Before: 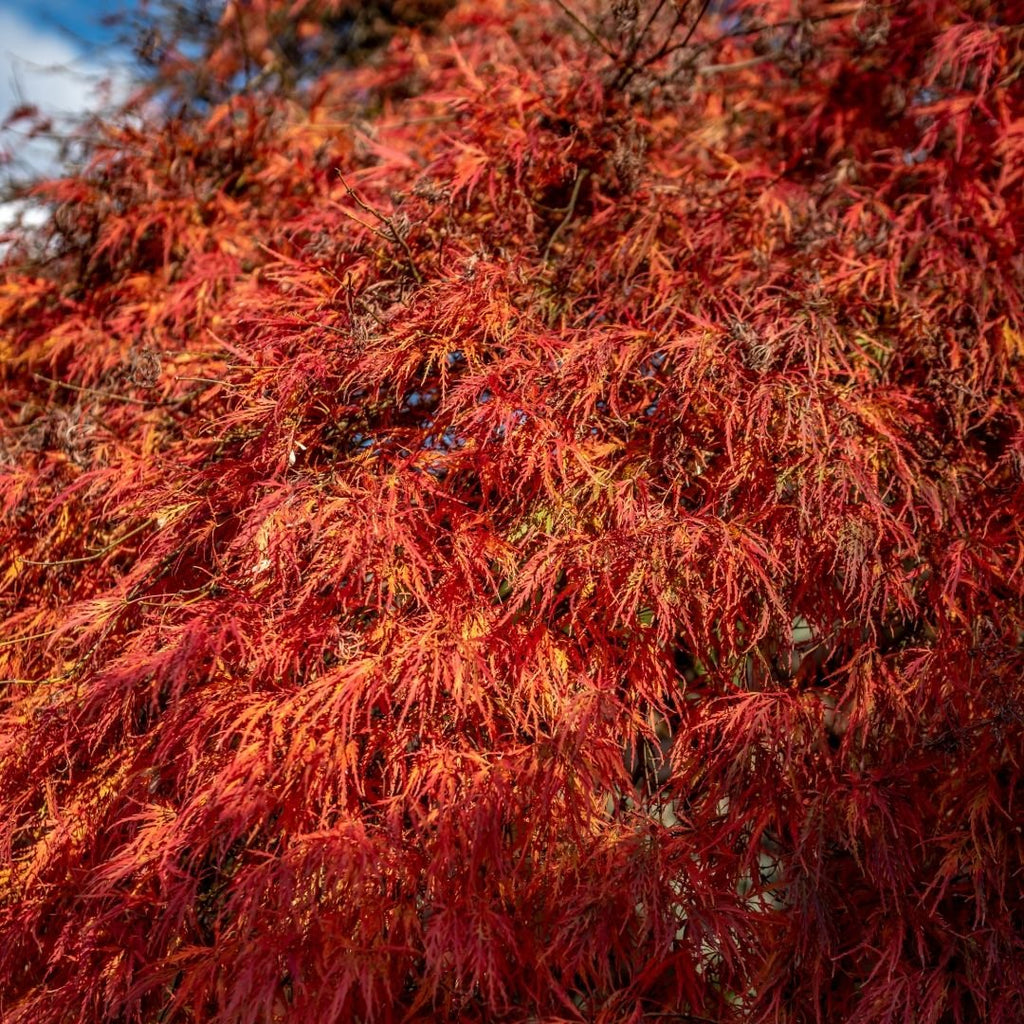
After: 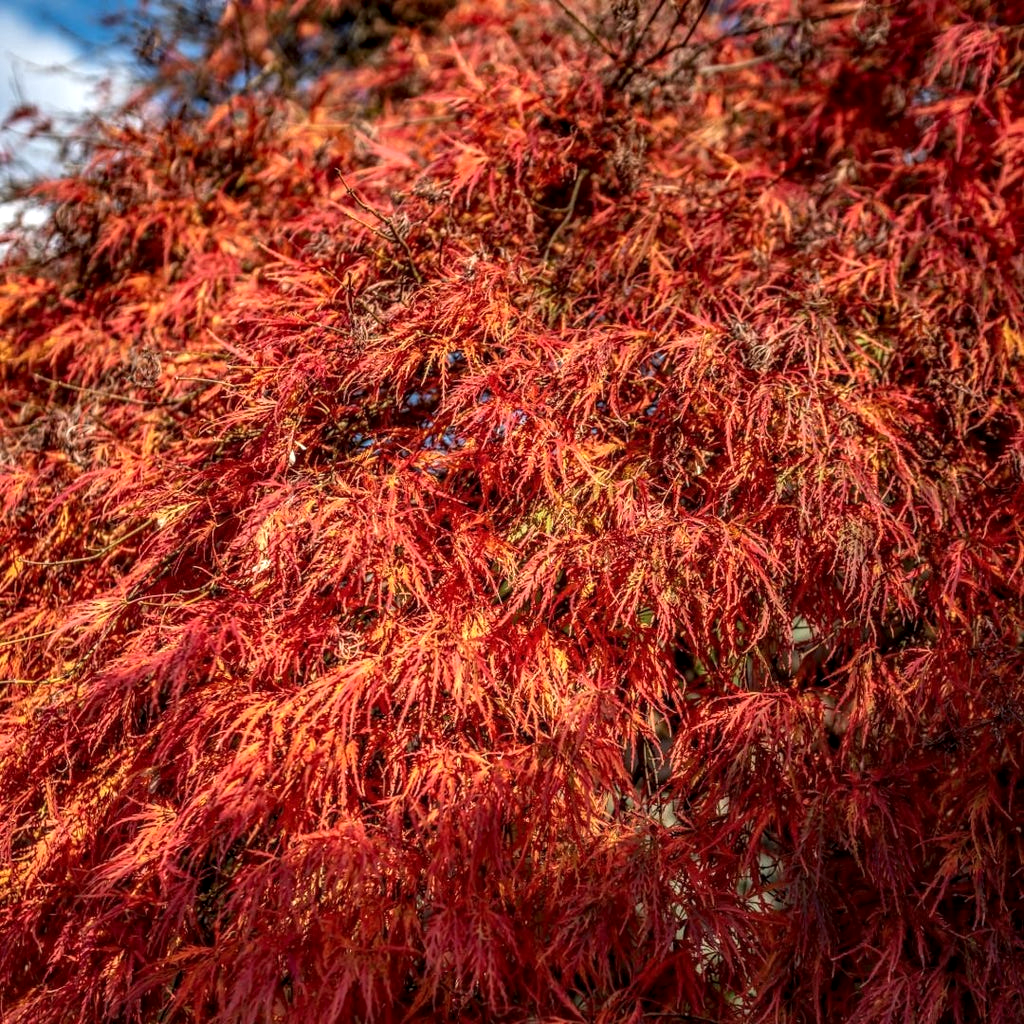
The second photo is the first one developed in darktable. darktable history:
local contrast: on, module defaults
exposure: exposure 0.207 EV, compensate highlight preservation false
shadows and highlights: shadows -10, white point adjustment 1.5, highlights 10
